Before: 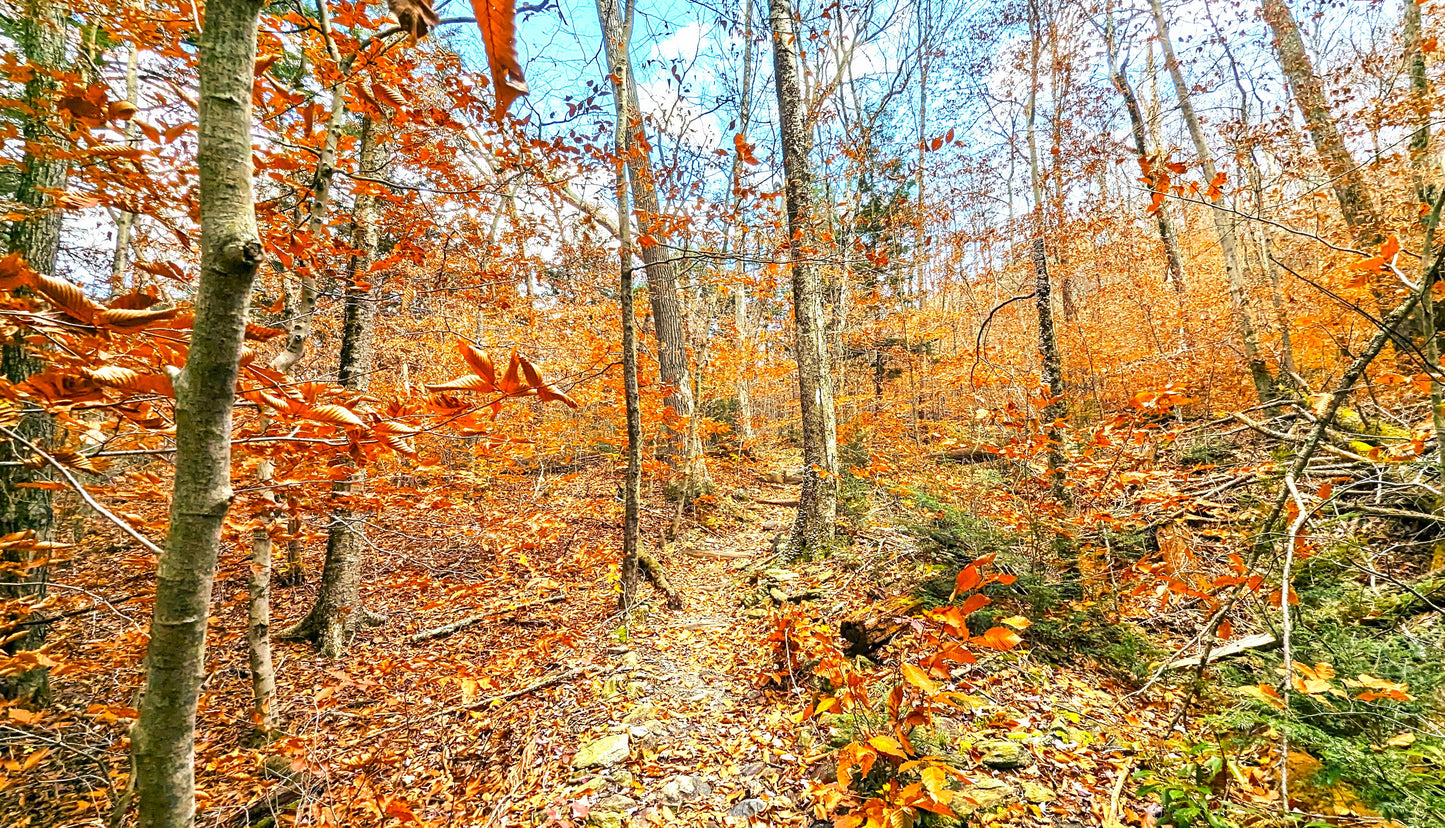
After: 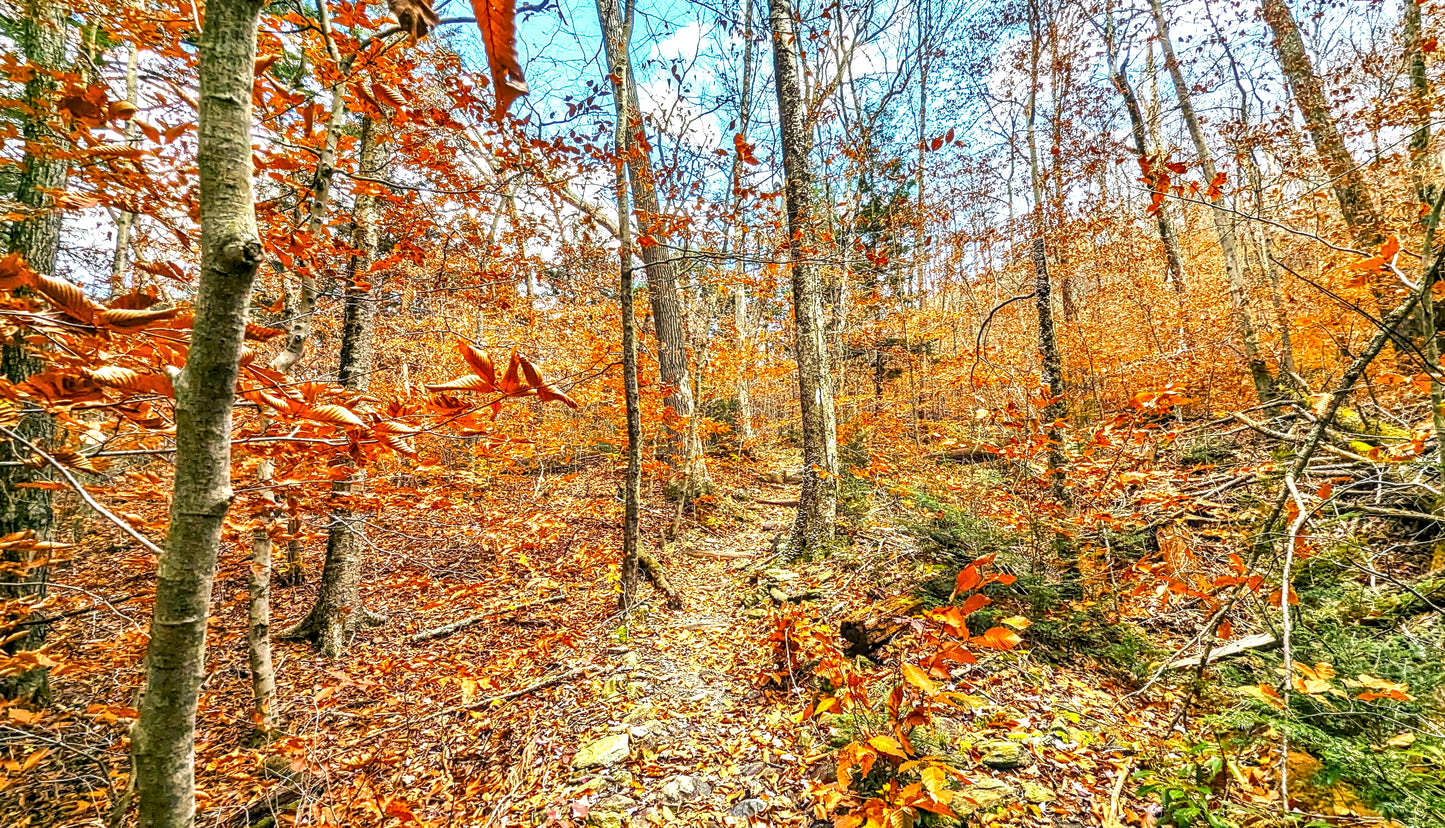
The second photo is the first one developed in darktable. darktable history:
local contrast: detail 130%
shadows and highlights: soften with gaussian
